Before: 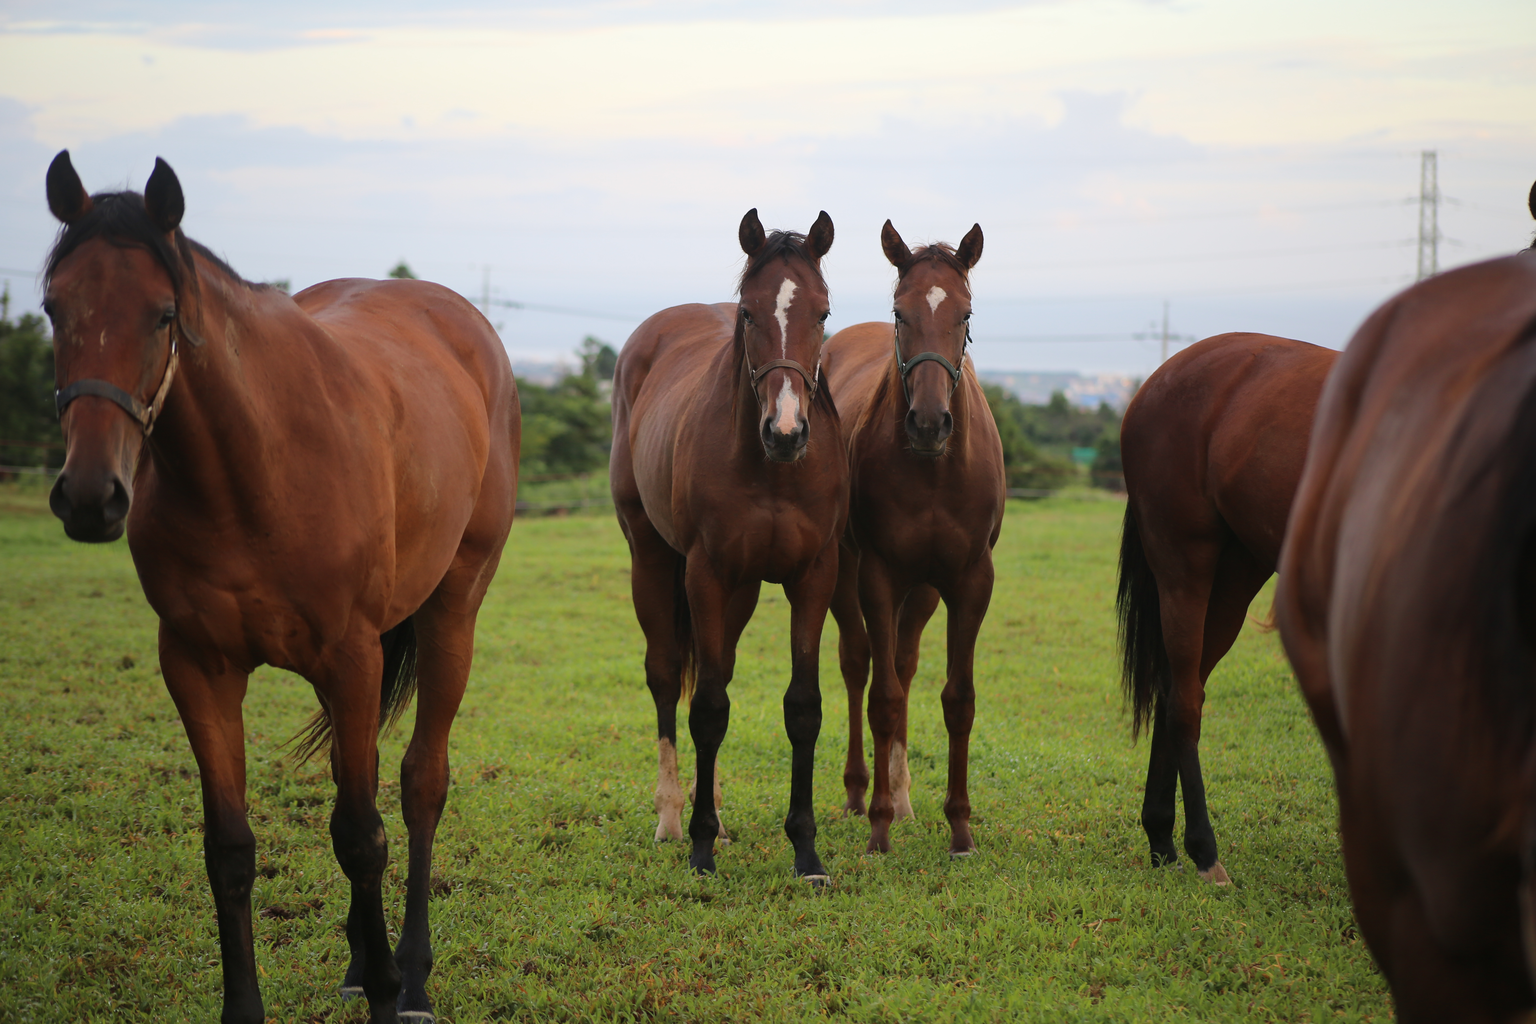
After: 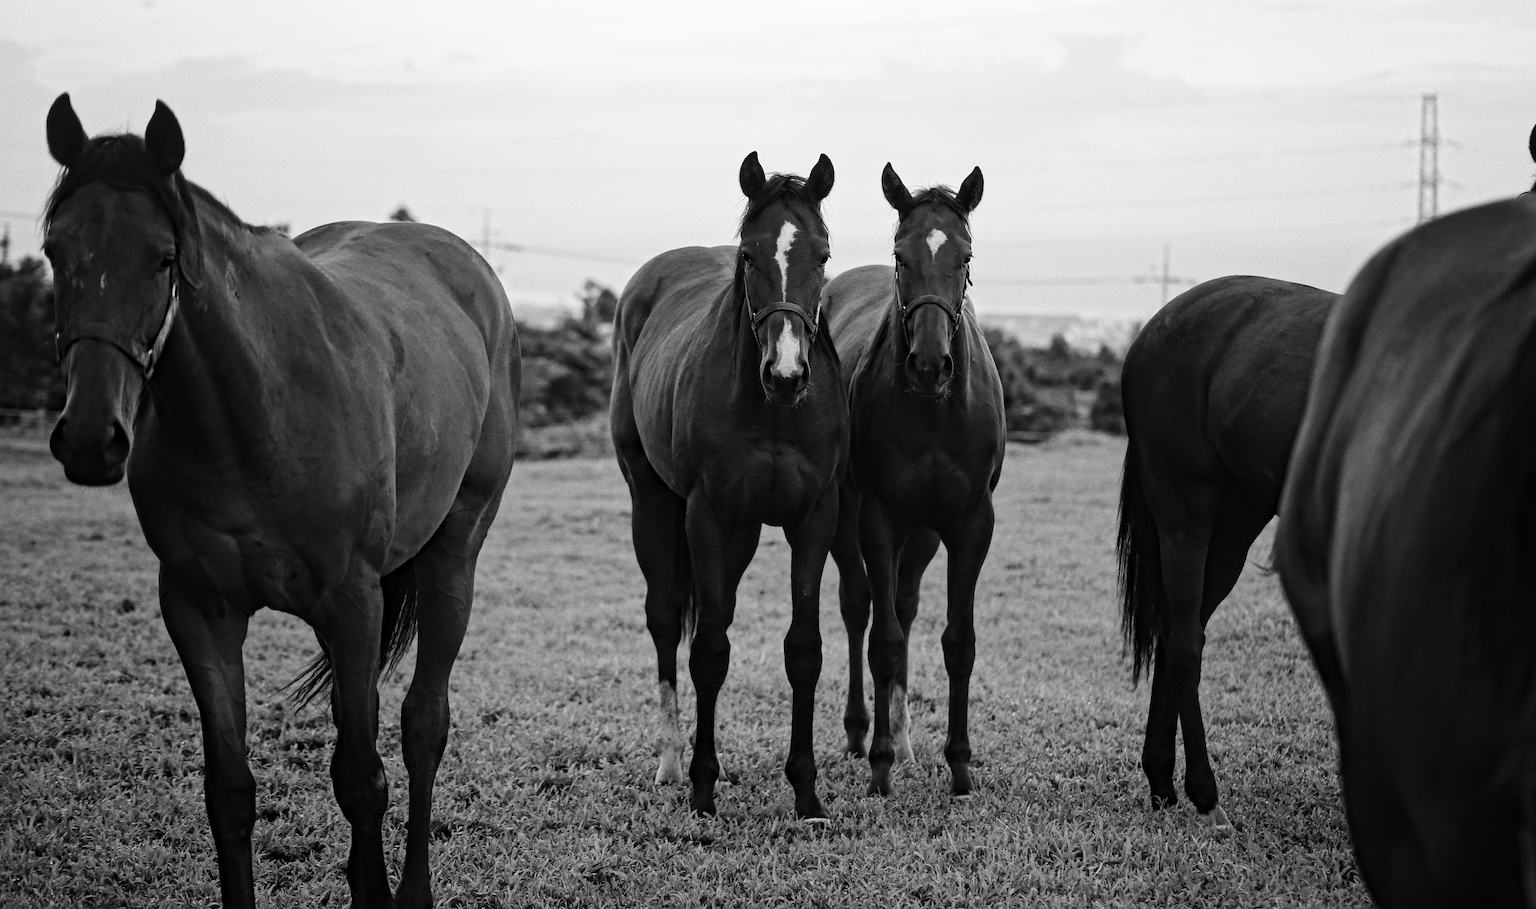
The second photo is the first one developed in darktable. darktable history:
tone curve: curves: ch0 [(0, 0) (0.003, 0.002) (0.011, 0.009) (0.025, 0.019) (0.044, 0.031) (0.069, 0.044) (0.1, 0.061) (0.136, 0.087) (0.177, 0.127) (0.224, 0.172) (0.277, 0.226) (0.335, 0.295) (0.399, 0.367) (0.468, 0.445) (0.543, 0.536) (0.623, 0.626) (0.709, 0.717) (0.801, 0.806) (0.898, 0.889) (1, 1)], preserve colors none
contrast brightness saturation: contrast 0.16, saturation 0.32
monochrome: on, module defaults
grain: coarseness 0.09 ISO, strength 40%
local contrast: mode bilateral grid, contrast 20, coarseness 19, detail 163%, midtone range 0.2
crop and rotate: top 5.609%, bottom 5.609%
